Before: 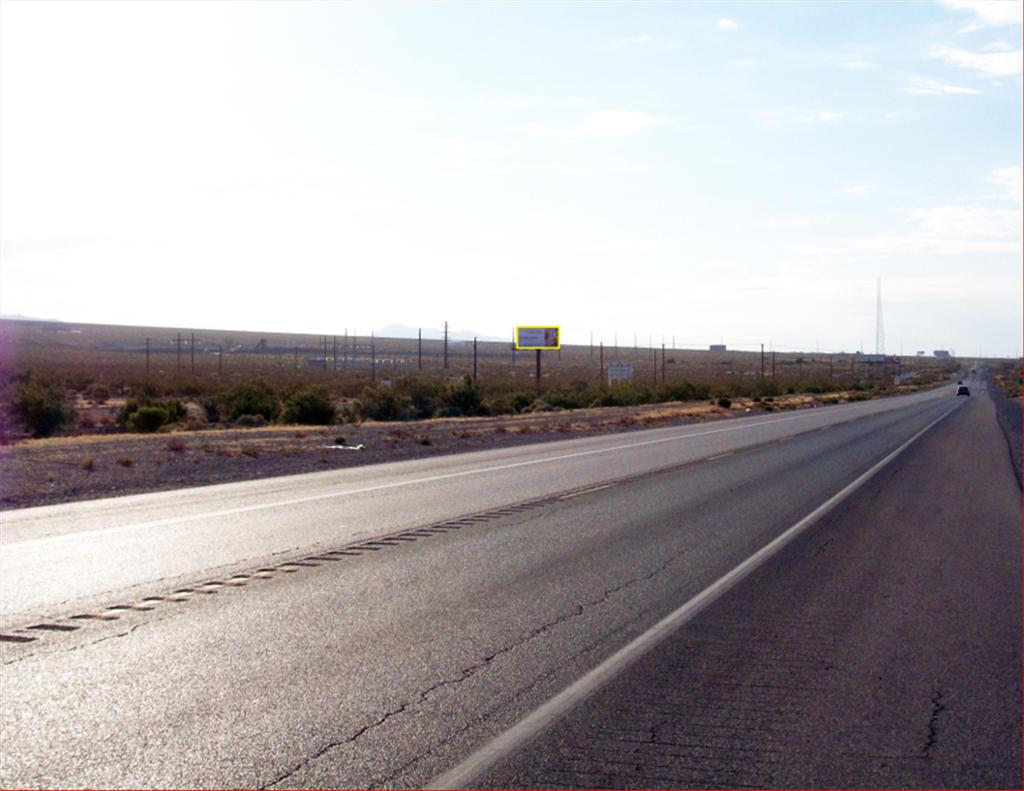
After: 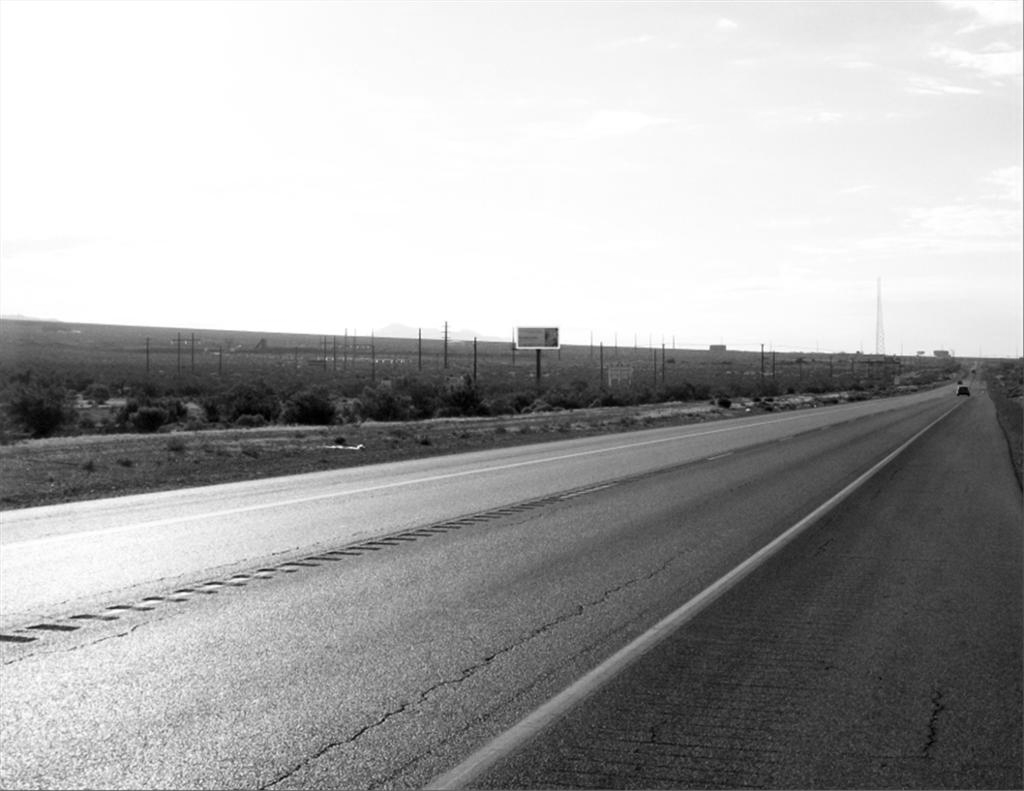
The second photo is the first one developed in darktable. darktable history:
color zones: curves: ch1 [(0.238, 0.163) (0.476, 0.2) (0.733, 0.322) (0.848, 0.134)]
fill light: on, module defaults
monochrome: on, module defaults
